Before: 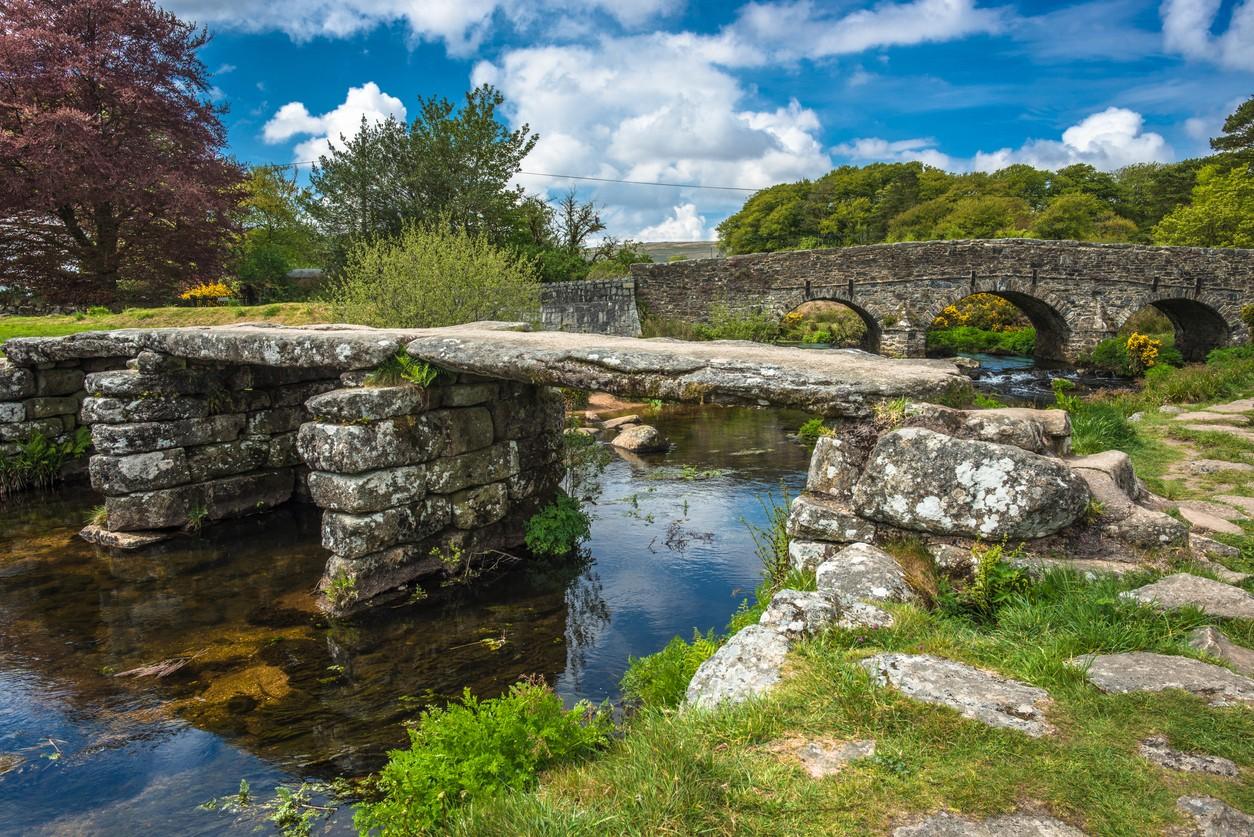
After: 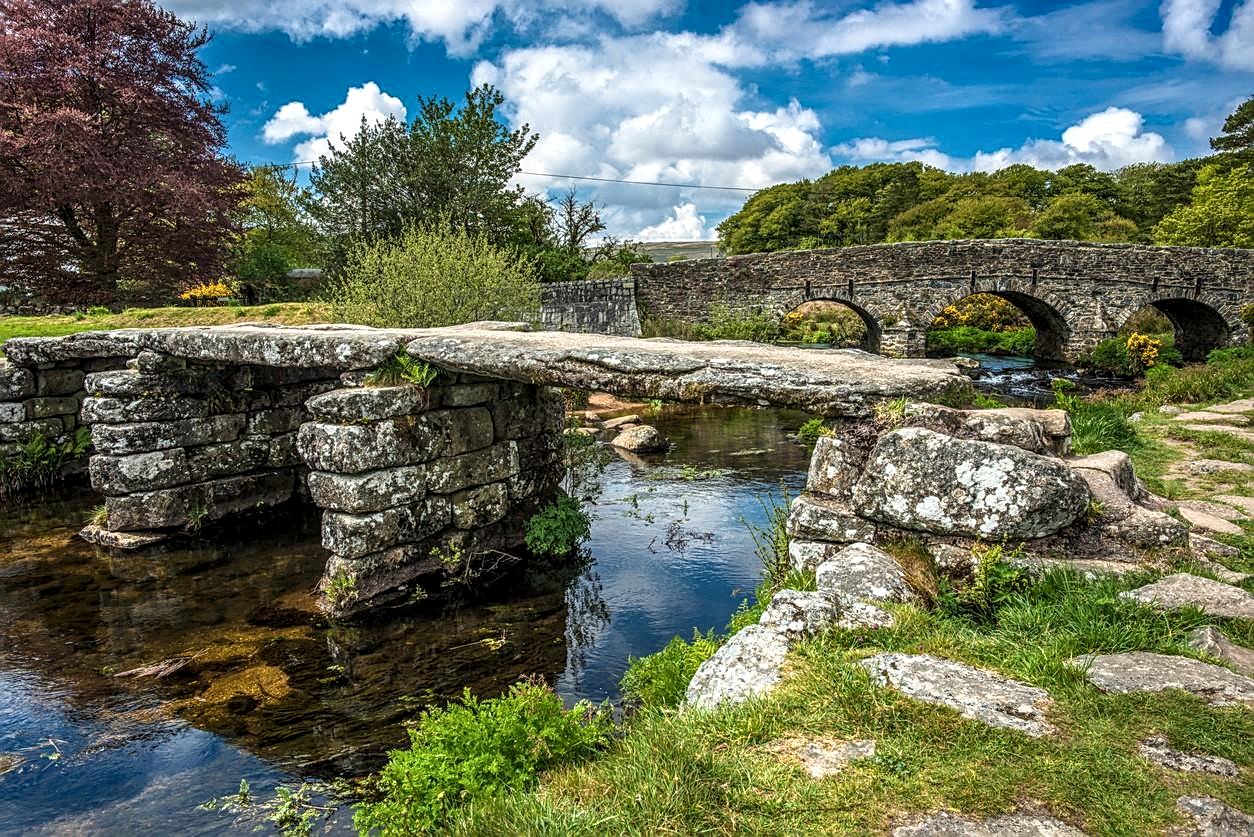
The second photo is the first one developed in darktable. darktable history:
local contrast: detail 142%
sharpen: on, module defaults
